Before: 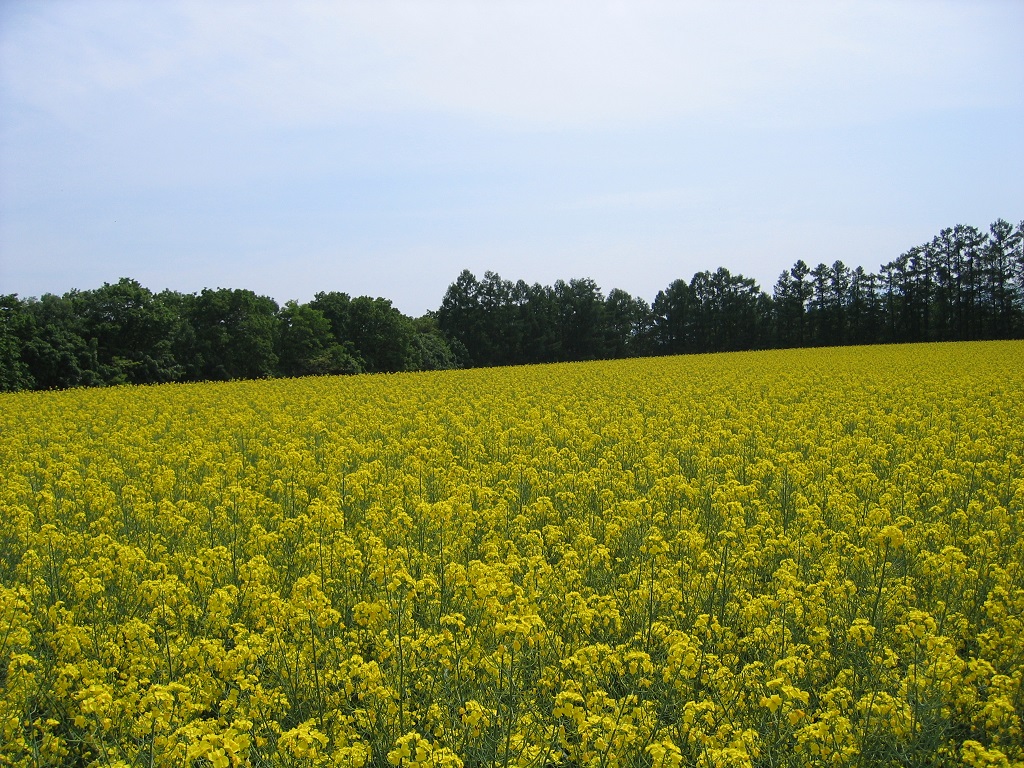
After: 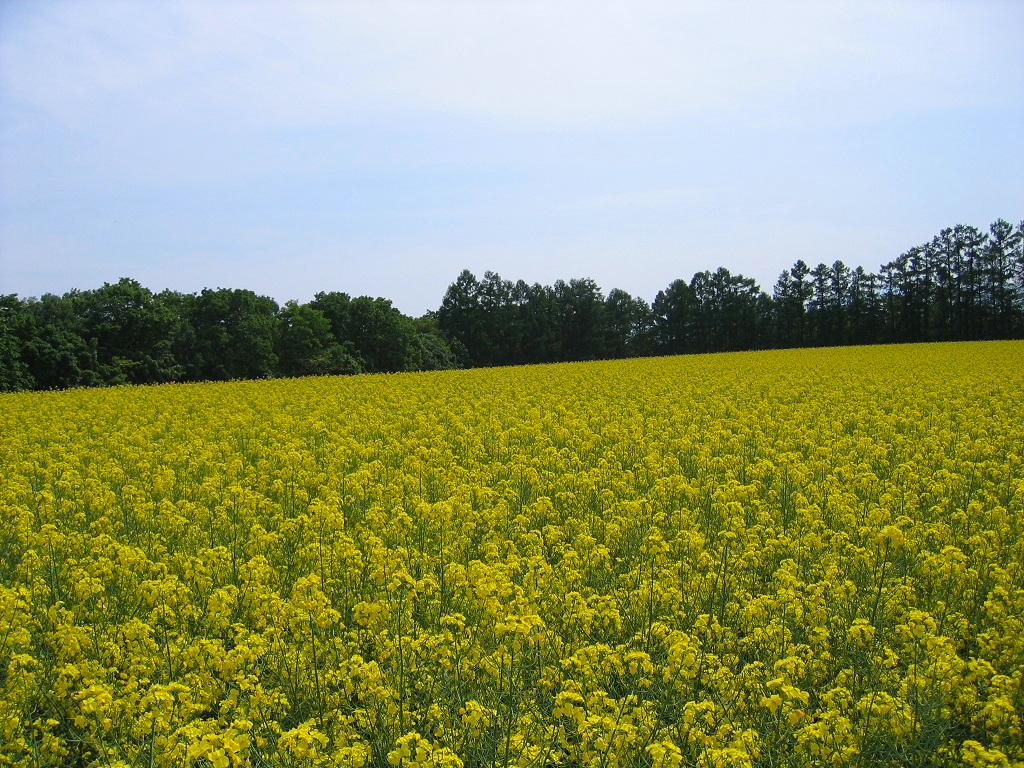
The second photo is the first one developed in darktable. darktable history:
contrast brightness saturation: saturation 0.134
